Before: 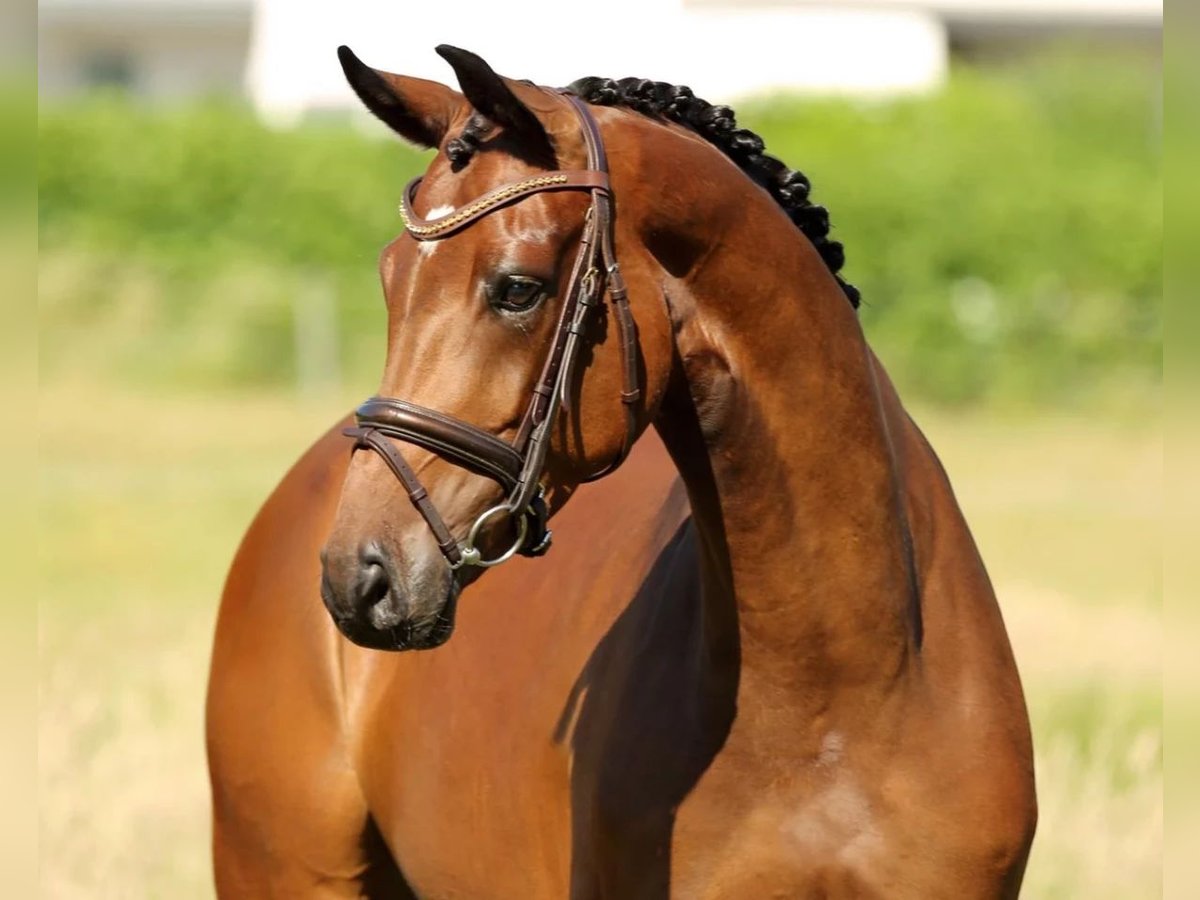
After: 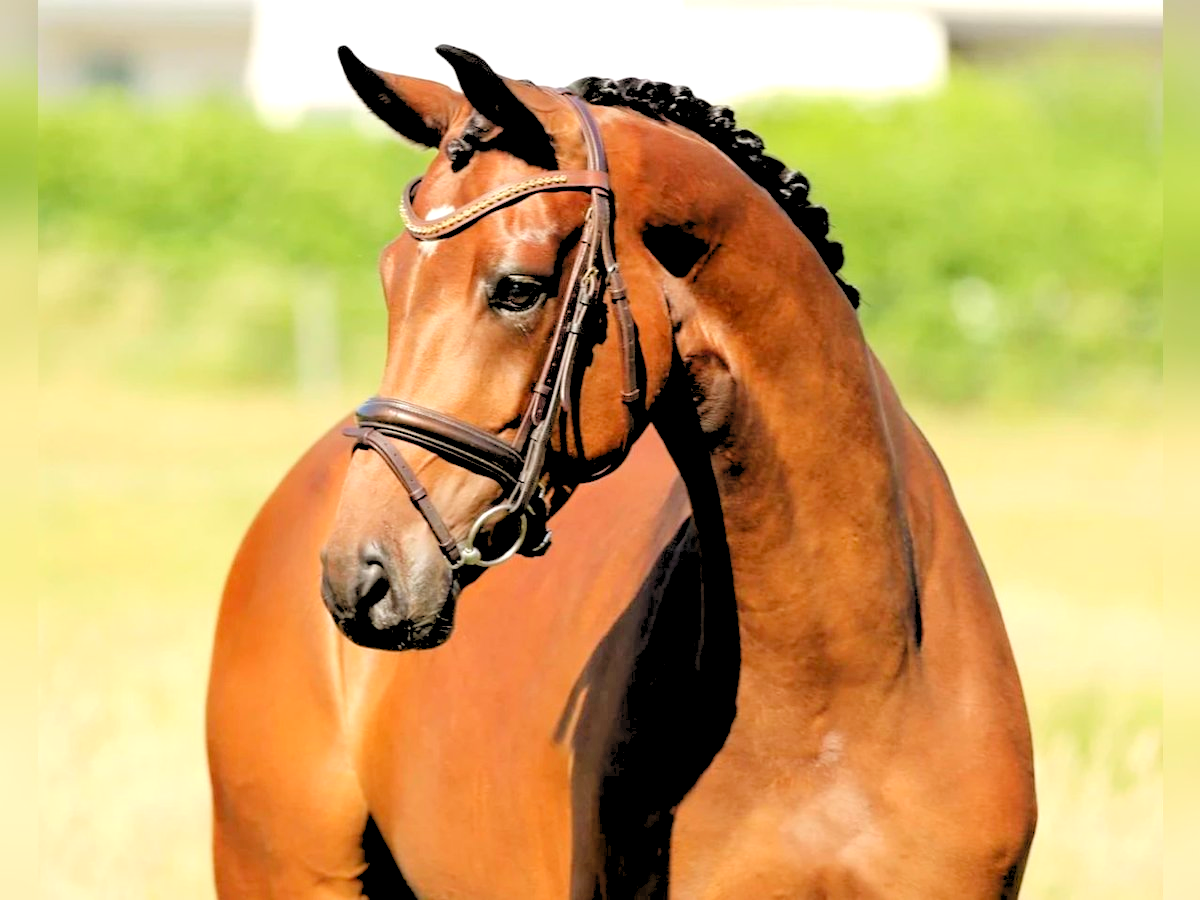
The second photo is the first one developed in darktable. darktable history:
levels: levels [0.093, 0.434, 0.988]
rgb levels: levels [[0.01, 0.419, 0.839], [0, 0.5, 1], [0, 0.5, 1]]
